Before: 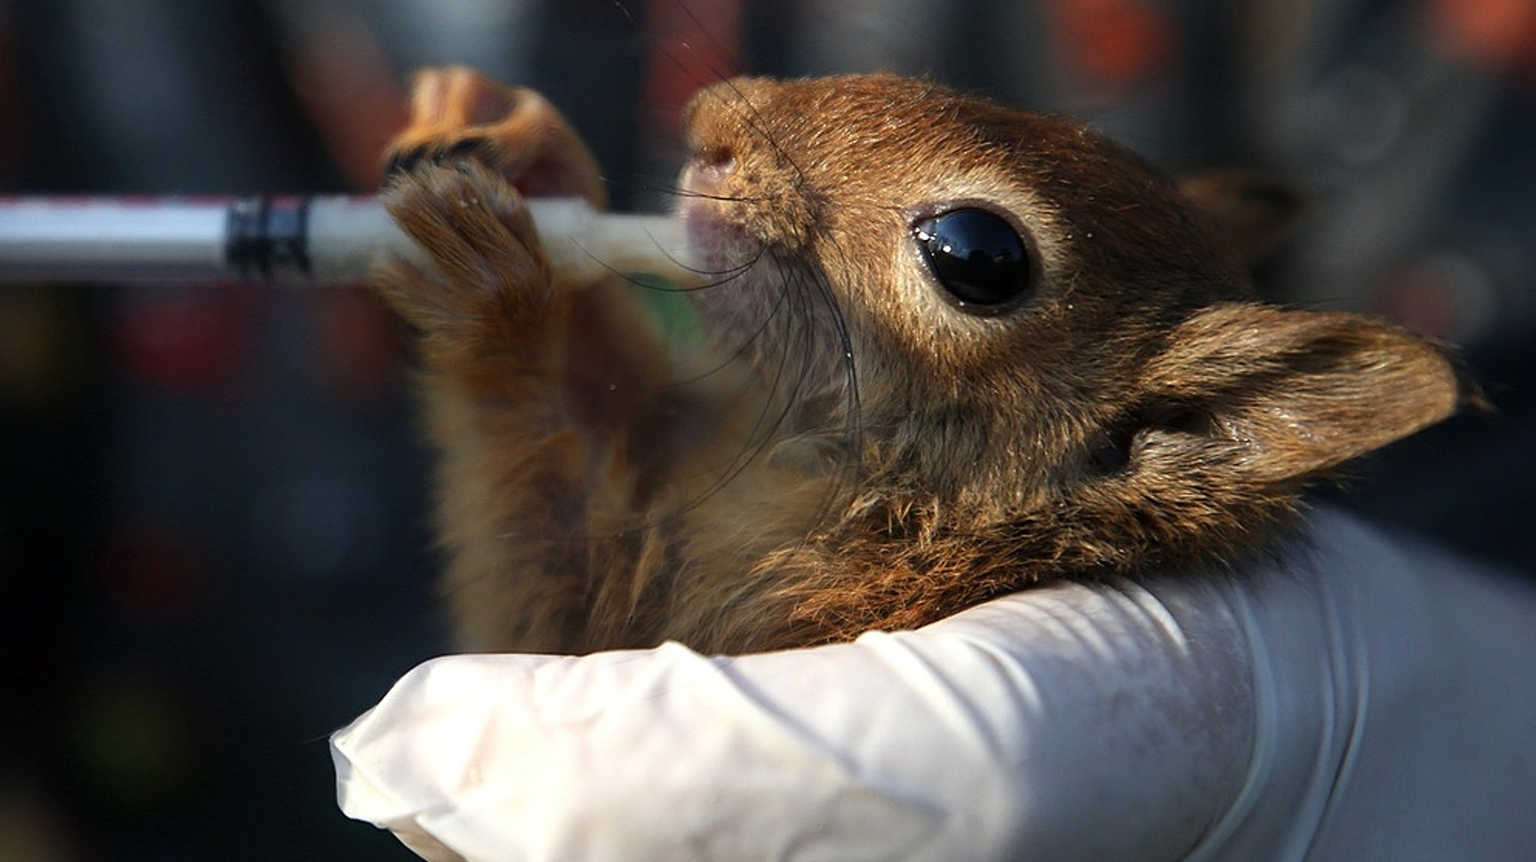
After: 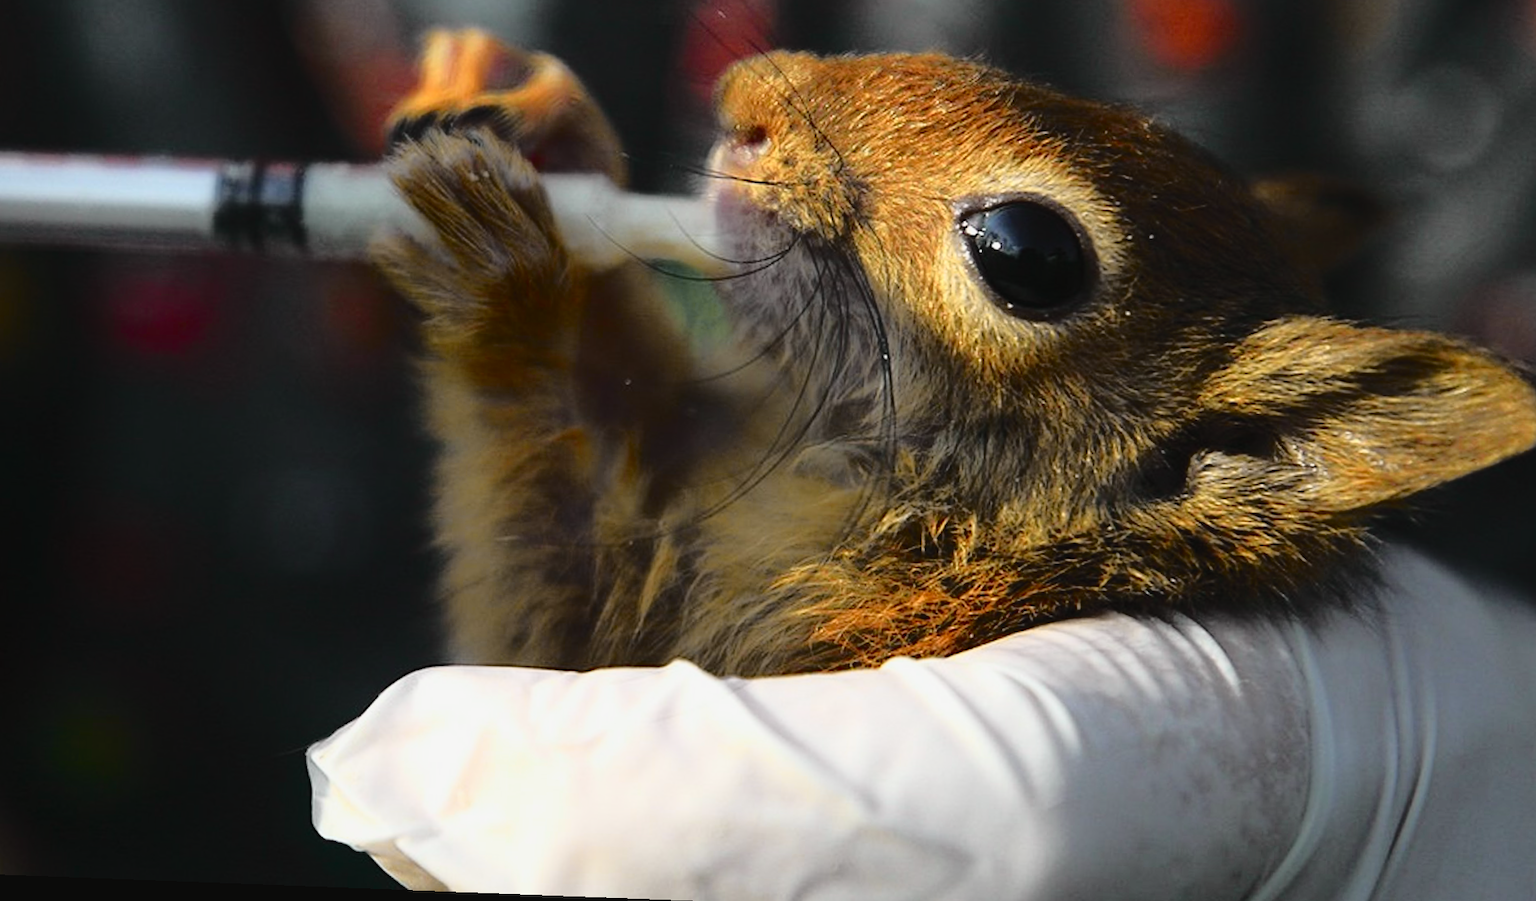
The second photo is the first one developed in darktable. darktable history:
crop: left 3.305%, top 6.436%, right 6.389%, bottom 3.258%
rotate and perspective: rotation 2.17°, automatic cropping off
tone curve: curves: ch0 [(0, 0.029) (0.168, 0.142) (0.359, 0.44) (0.469, 0.544) (0.634, 0.722) (0.858, 0.903) (1, 0.968)]; ch1 [(0, 0) (0.437, 0.453) (0.472, 0.47) (0.502, 0.502) (0.54, 0.534) (0.57, 0.592) (0.618, 0.66) (0.699, 0.749) (0.859, 0.899) (1, 1)]; ch2 [(0, 0) (0.33, 0.301) (0.421, 0.443) (0.476, 0.498) (0.505, 0.503) (0.547, 0.557) (0.586, 0.634) (0.608, 0.676) (1, 1)], color space Lab, independent channels, preserve colors none
